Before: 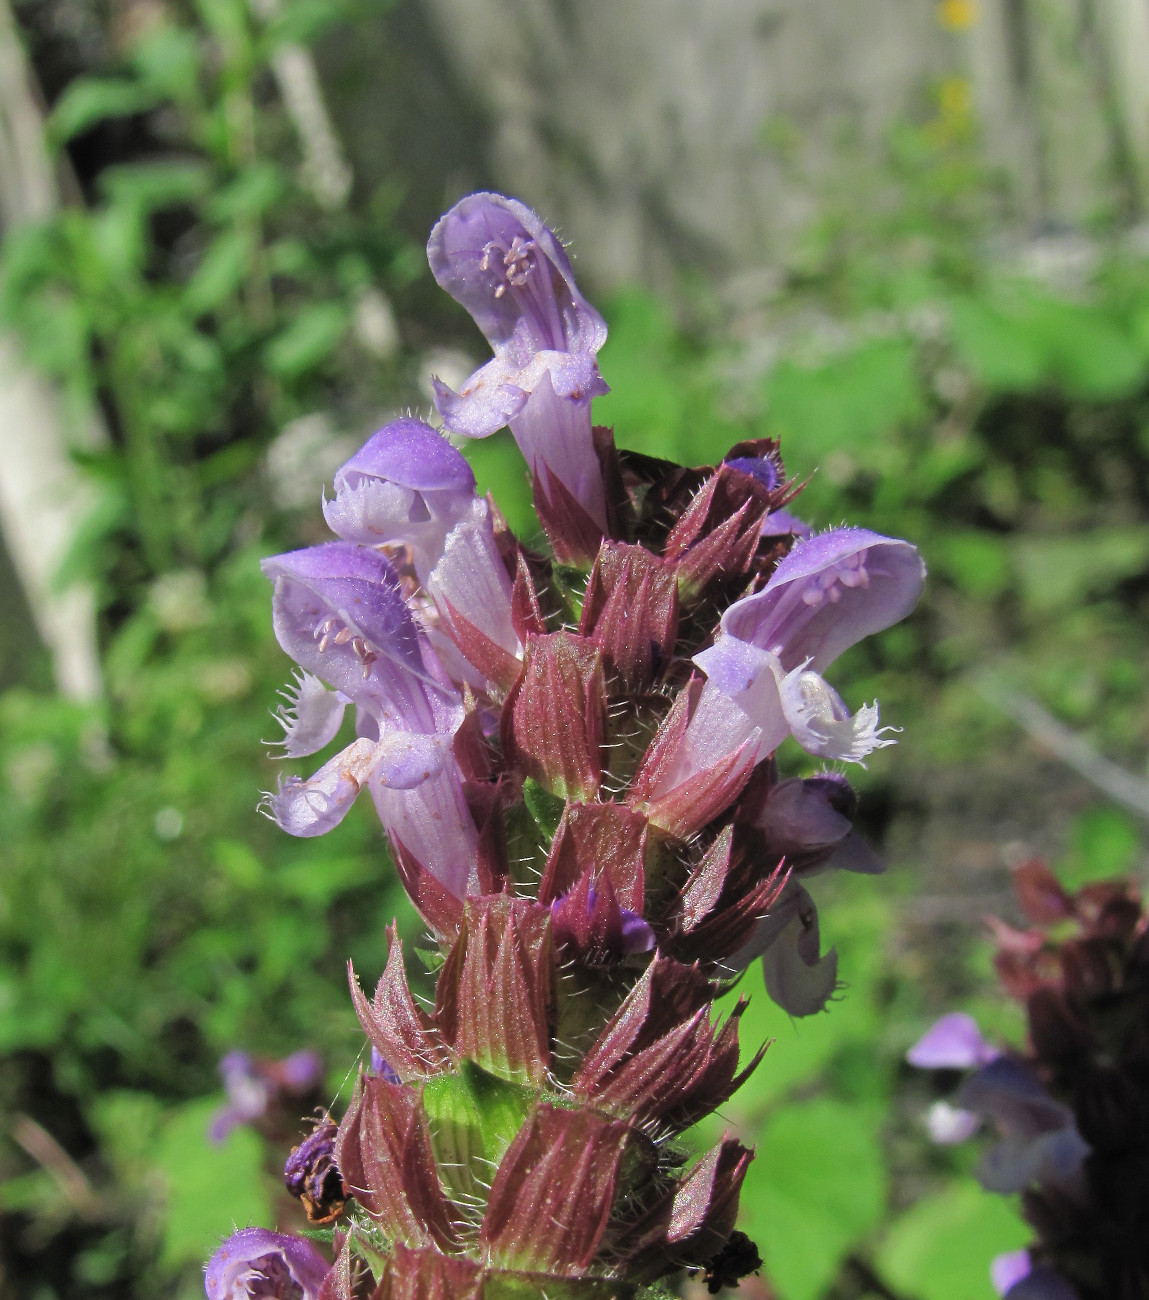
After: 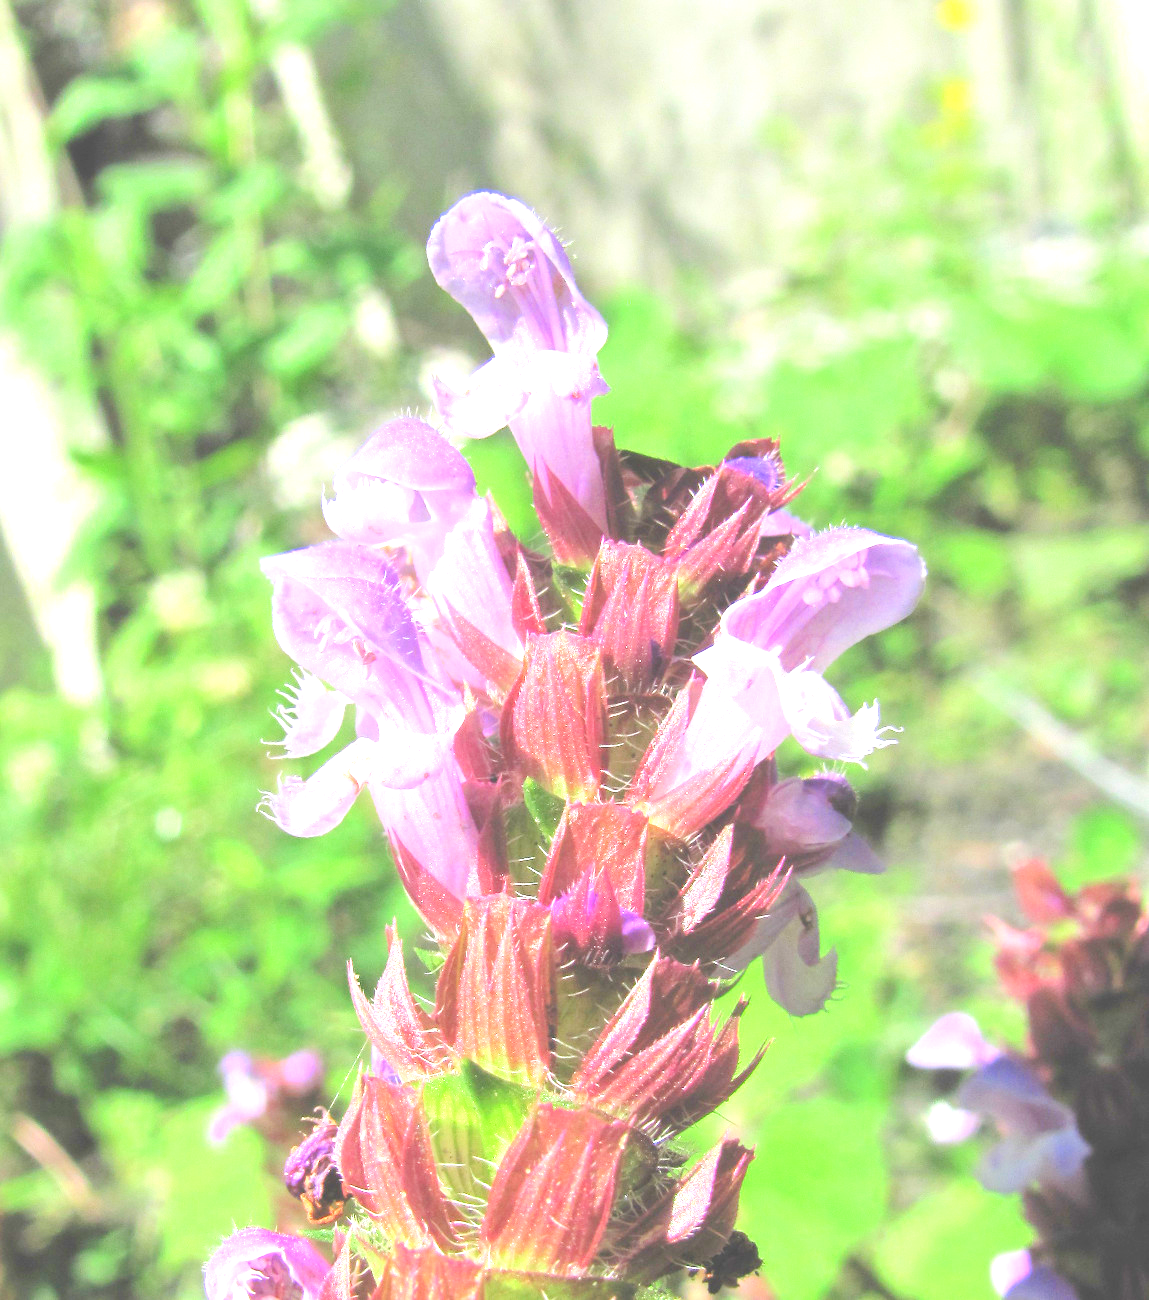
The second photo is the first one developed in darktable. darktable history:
levels: gray 50.86%, levels [0.008, 0.318, 0.836]
exposure: black level correction -0.006, exposure 1 EV, compensate highlight preservation false
